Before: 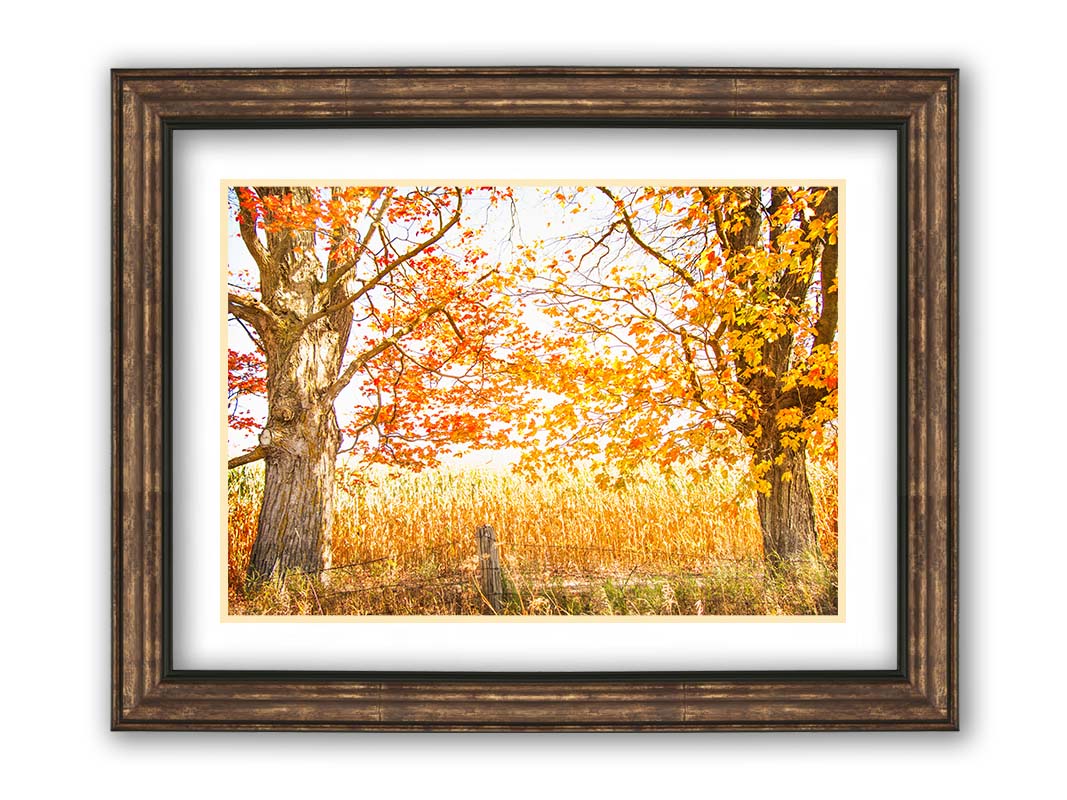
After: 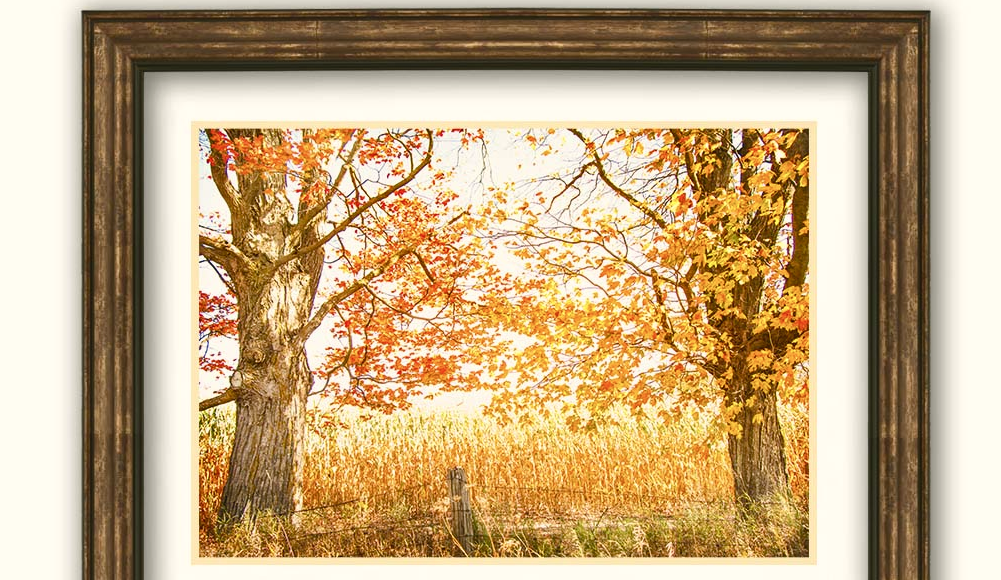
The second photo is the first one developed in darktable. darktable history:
crop: left 2.737%, top 7.287%, right 3.421%, bottom 20.179%
color balance: mode lift, gamma, gain (sRGB), lift [1.04, 1, 1, 0.97], gamma [1.01, 1, 1, 0.97], gain [0.96, 1, 1, 0.97]
color balance rgb: shadows lift › chroma 1%, shadows lift › hue 28.8°, power › hue 60°, highlights gain › chroma 1%, highlights gain › hue 60°, global offset › luminance 0.25%, perceptual saturation grading › highlights -20%, perceptual saturation grading › shadows 20%, perceptual brilliance grading › highlights 5%, perceptual brilliance grading › shadows -10%, global vibrance 19.67%
exposure: exposure -0.072 EV, compensate highlight preservation false
